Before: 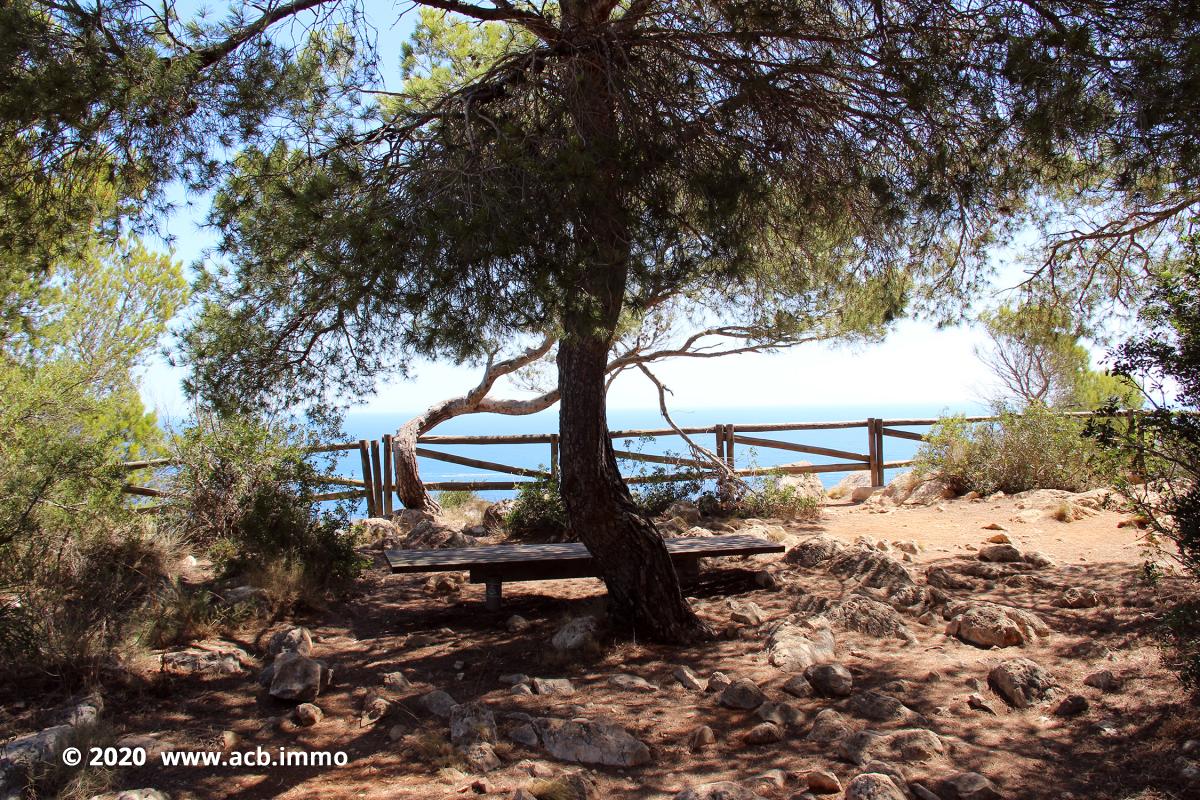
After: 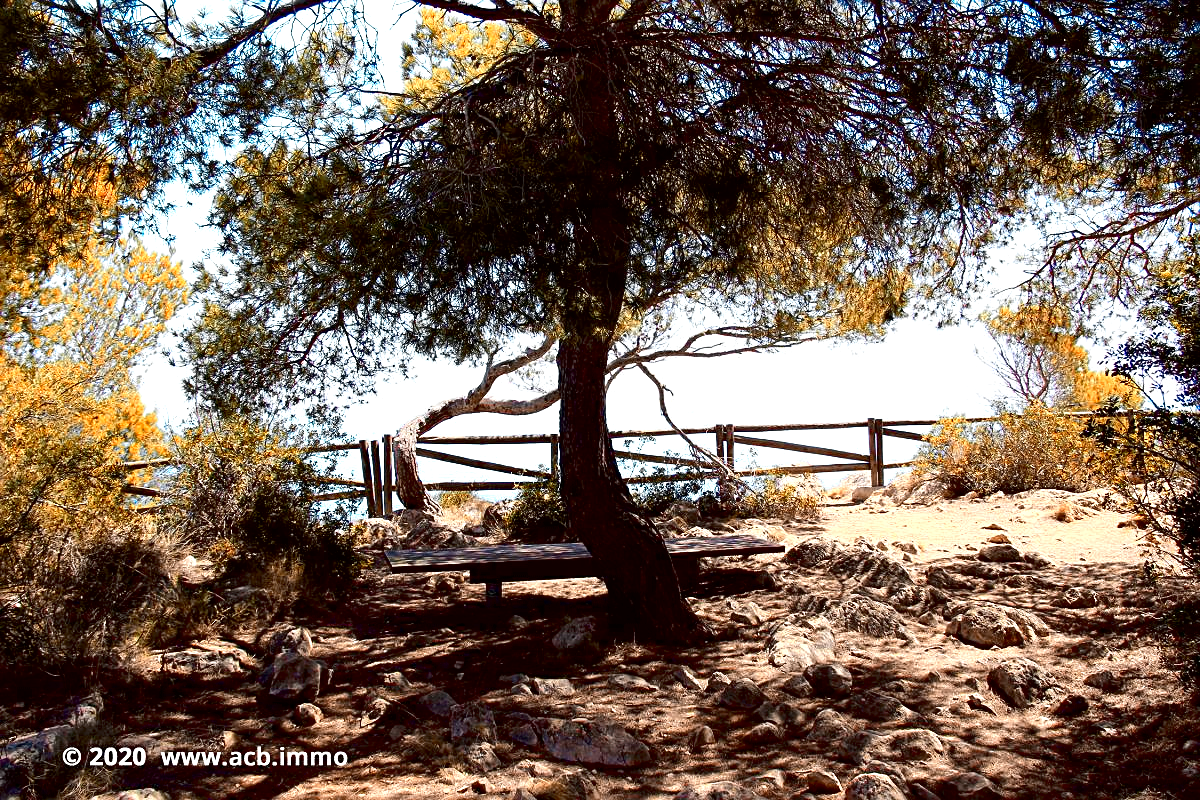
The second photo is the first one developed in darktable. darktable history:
color zones: curves: ch0 [(0.009, 0.528) (0.136, 0.6) (0.255, 0.586) (0.39, 0.528) (0.522, 0.584) (0.686, 0.736) (0.849, 0.561)]; ch1 [(0.045, 0.781) (0.14, 0.416) (0.257, 0.695) (0.442, 0.032) (0.738, 0.338) (0.818, 0.632) (0.891, 0.741) (1, 0.704)]; ch2 [(0, 0.667) (0.141, 0.52) (0.26, 0.37) (0.474, 0.432) (0.743, 0.286)]
exposure: black level correction 0.009, exposure 0.112 EV, compensate highlight preservation false
sharpen: on, module defaults
contrast brightness saturation: contrast 0.133, brightness -0.058, saturation 0.158
